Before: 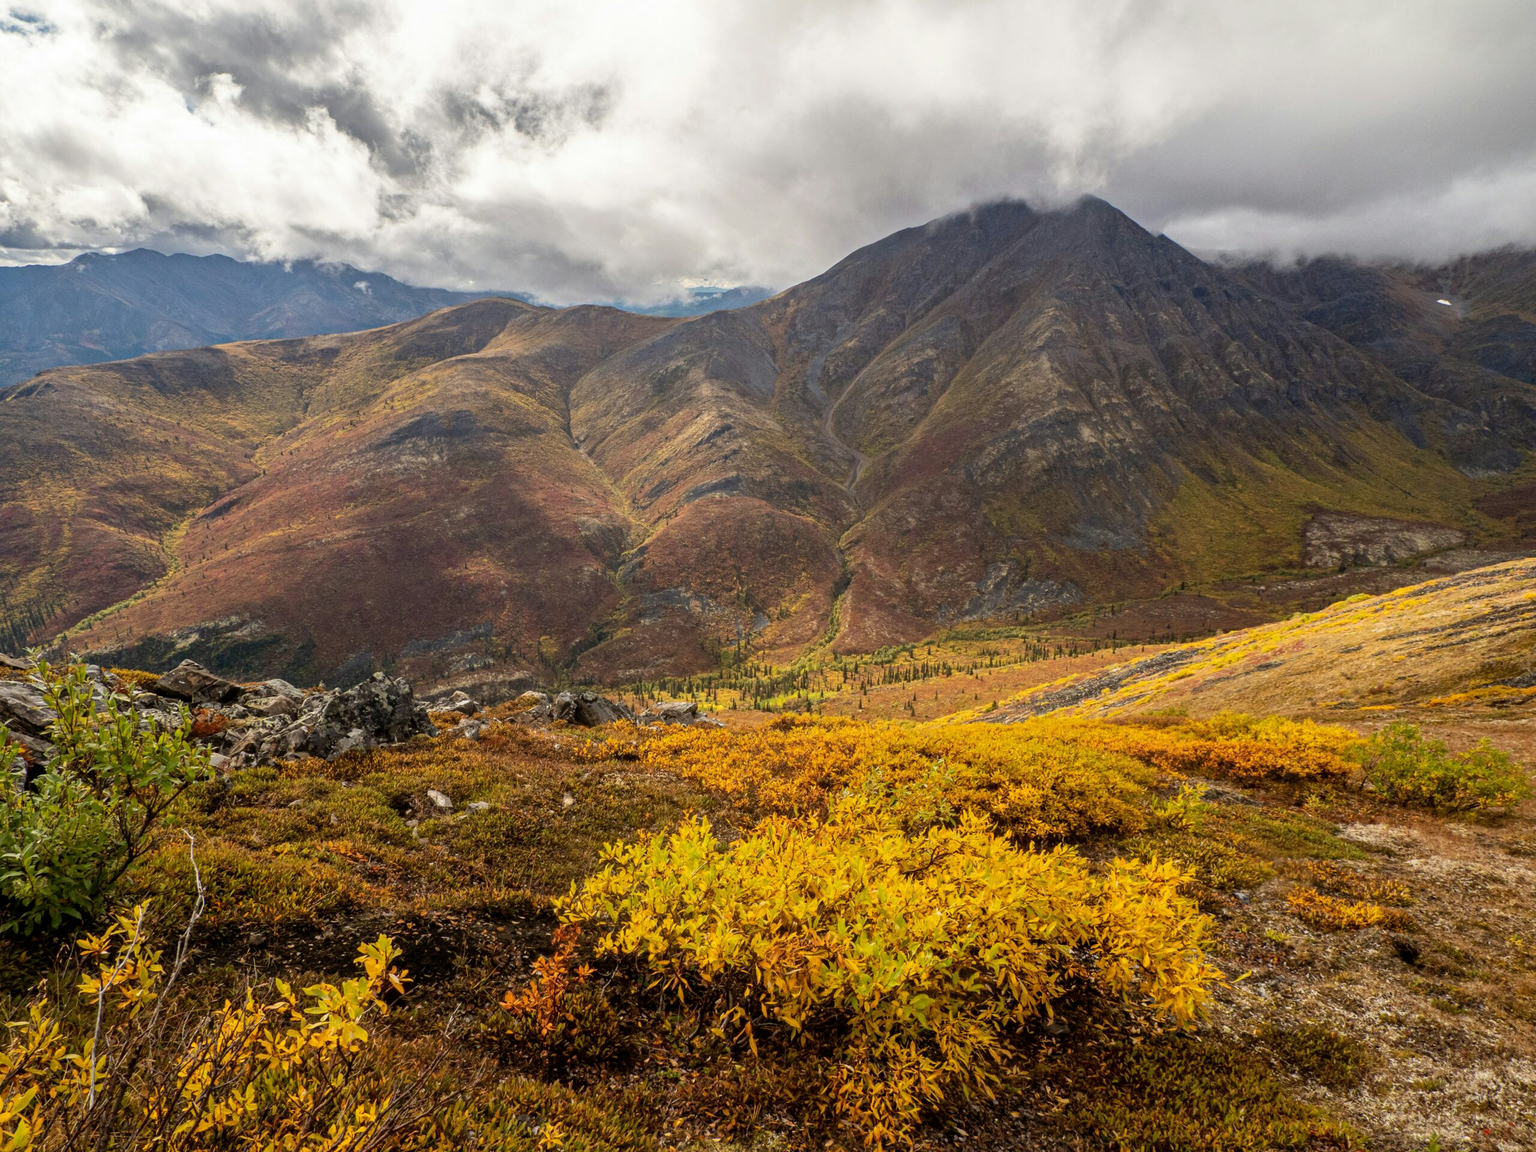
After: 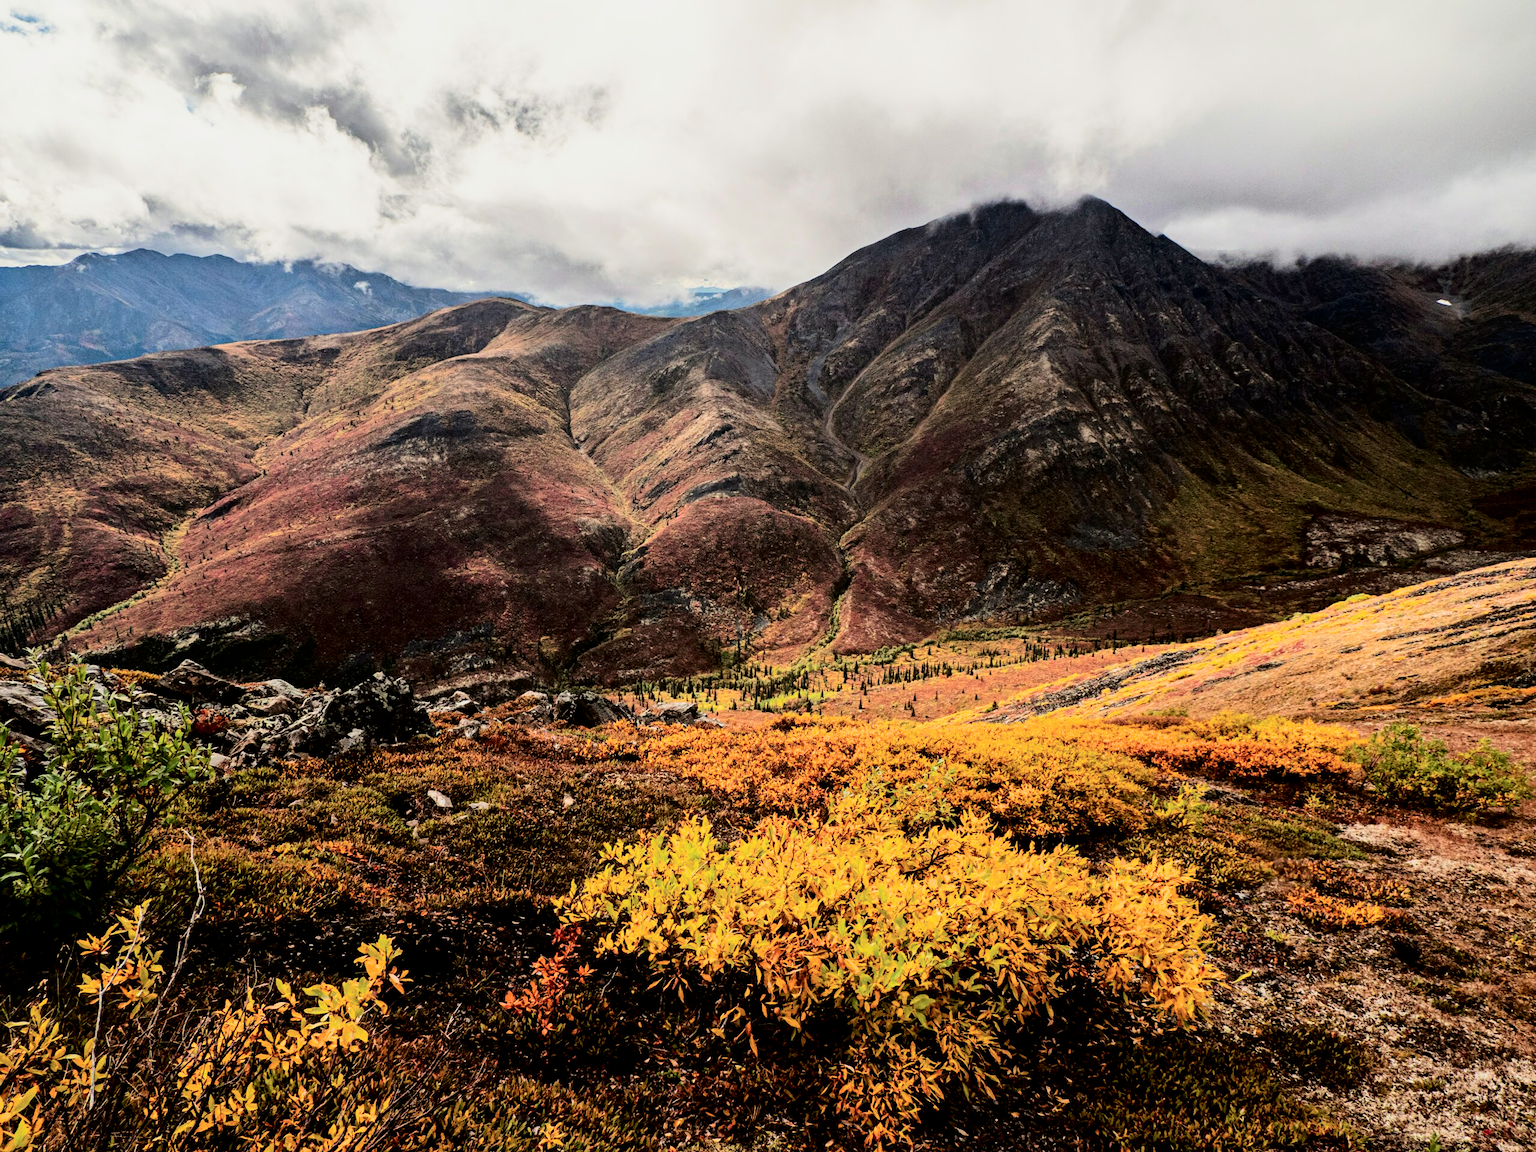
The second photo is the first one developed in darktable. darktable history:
contrast brightness saturation: contrast 0.14
filmic rgb: black relative exposure -5 EV, hardness 2.88, contrast 1.4, highlights saturation mix -30%
tone curve: curves: ch0 [(0, 0) (0.059, 0.027) (0.162, 0.125) (0.304, 0.279) (0.547, 0.532) (0.828, 0.815) (1, 0.983)]; ch1 [(0, 0) (0.23, 0.166) (0.34, 0.298) (0.371, 0.334) (0.435, 0.413) (0.477, 0.469) (0.499, 0.498) (0.529, 0.544) (0.559, 0.587) (0.743, 0.798) (1, 1)]; ch2 [(0, 0) (0.431, 0.414) (0.498, 0.503) (0.524, 0.531) (0.568, 0.567) (0.6, 0.597) (0.643, 0.631) (0.74, 0.721) (1, 1)], color space Lab, independent channels, preserve colors none
tone equalizer: -8 EV -0.417 EV, -7 EV -0.389 EV, -6 EV -0.333 EV, -5 EV -0.222 EV, -3 EV 0.222 EV, -2 EV 0.333 EV, -1 EV 0.389 EV, +0 EV 0.417 EV, edges refinement/feathering 500, mask exposure compensation -1.57 EV, preserve details no
